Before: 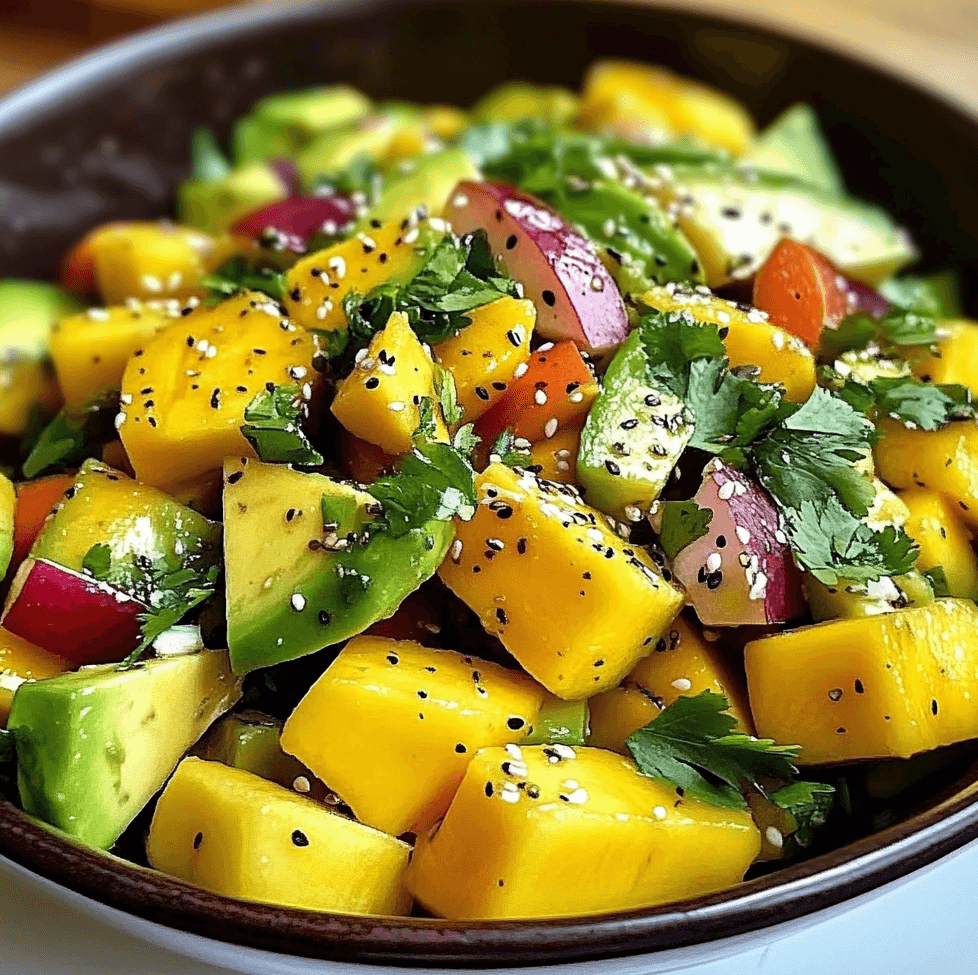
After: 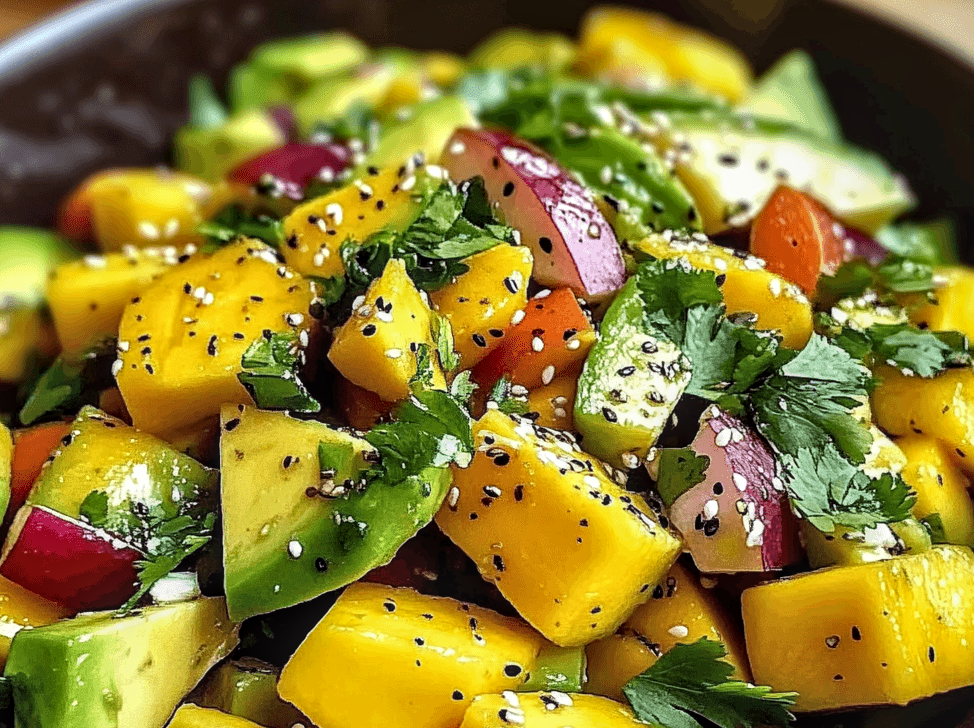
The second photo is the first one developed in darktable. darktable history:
local contrast: on, module defaults
crop: left 0.387%, top 5.469%, bottom 19.809%
